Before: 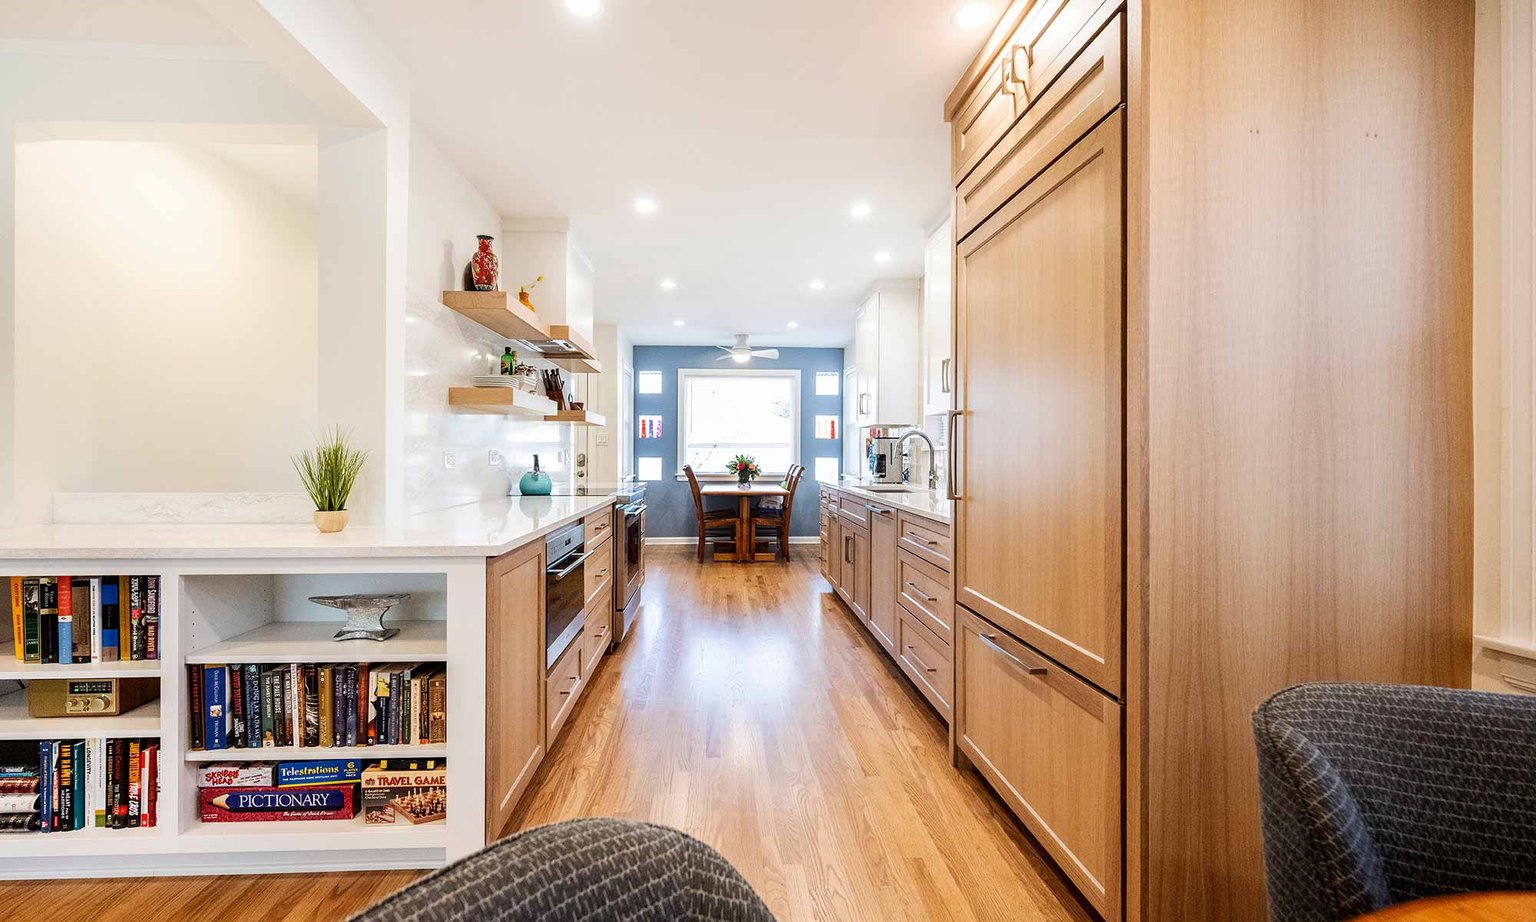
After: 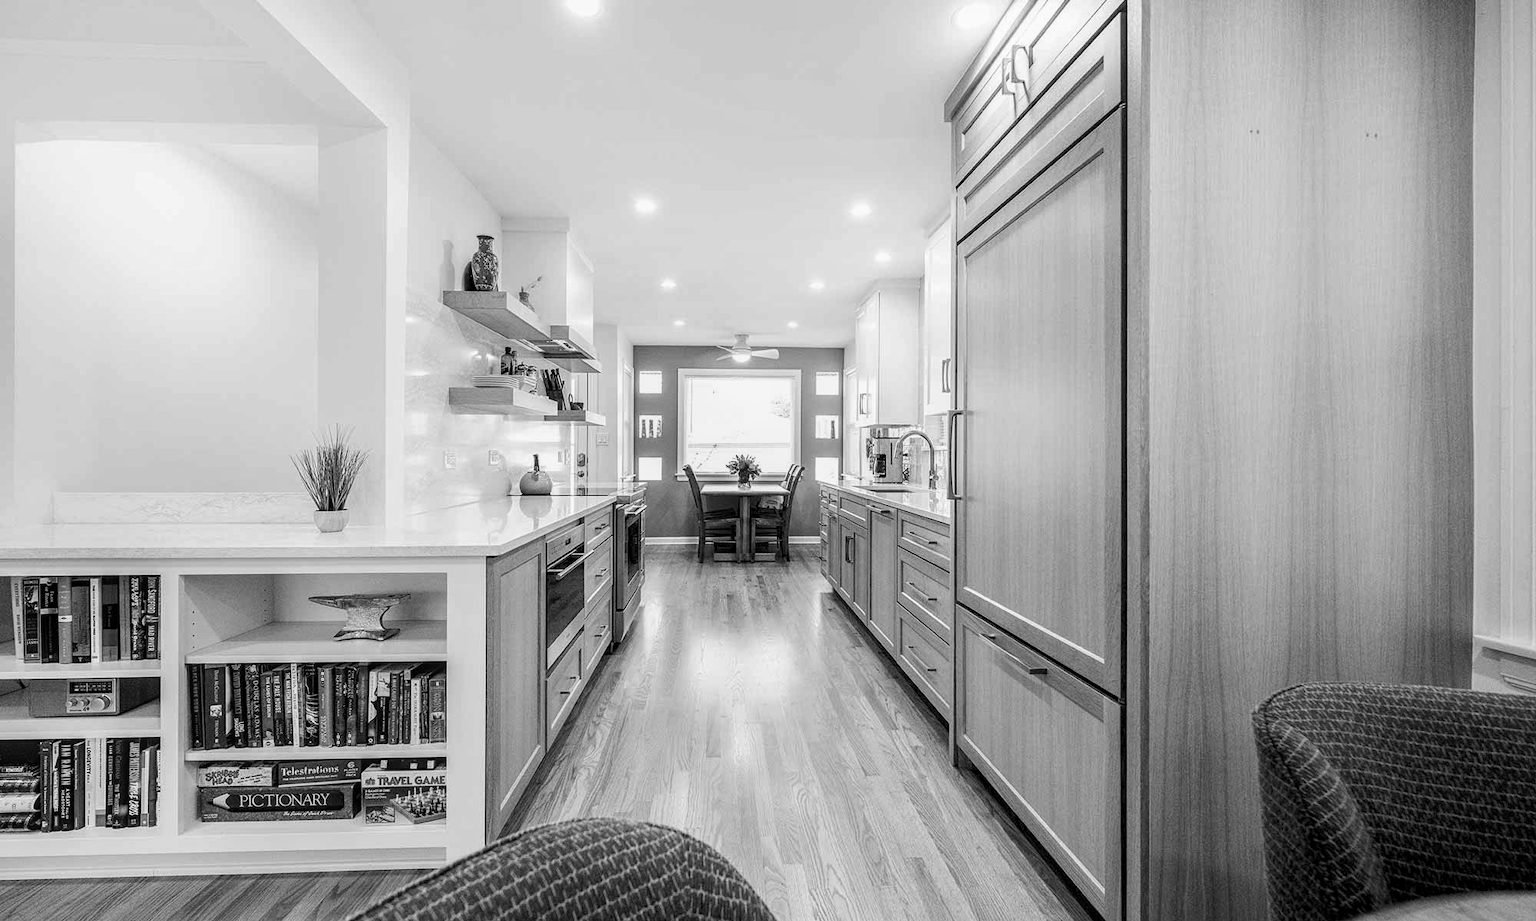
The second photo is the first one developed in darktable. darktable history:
color zones: curves: ch0 [(0, 0.5) (0.143, 0.52) (0.286, 0.5) (0.429, 0.5) (0.571, 0.5) (0.714, 0.5) (0.857, 0.5) (1, 0.5)]; ch1 [(0, 0.489) (0.155, 0.45) (0.286, 0.466) (0.429, 0.5) (0.571, 0.5) (0.714, 0.5) (0.857, 0.5) (1, 0.489)]
monochrome: a 30.25, b 92.03
local contrast: on, module defaults
